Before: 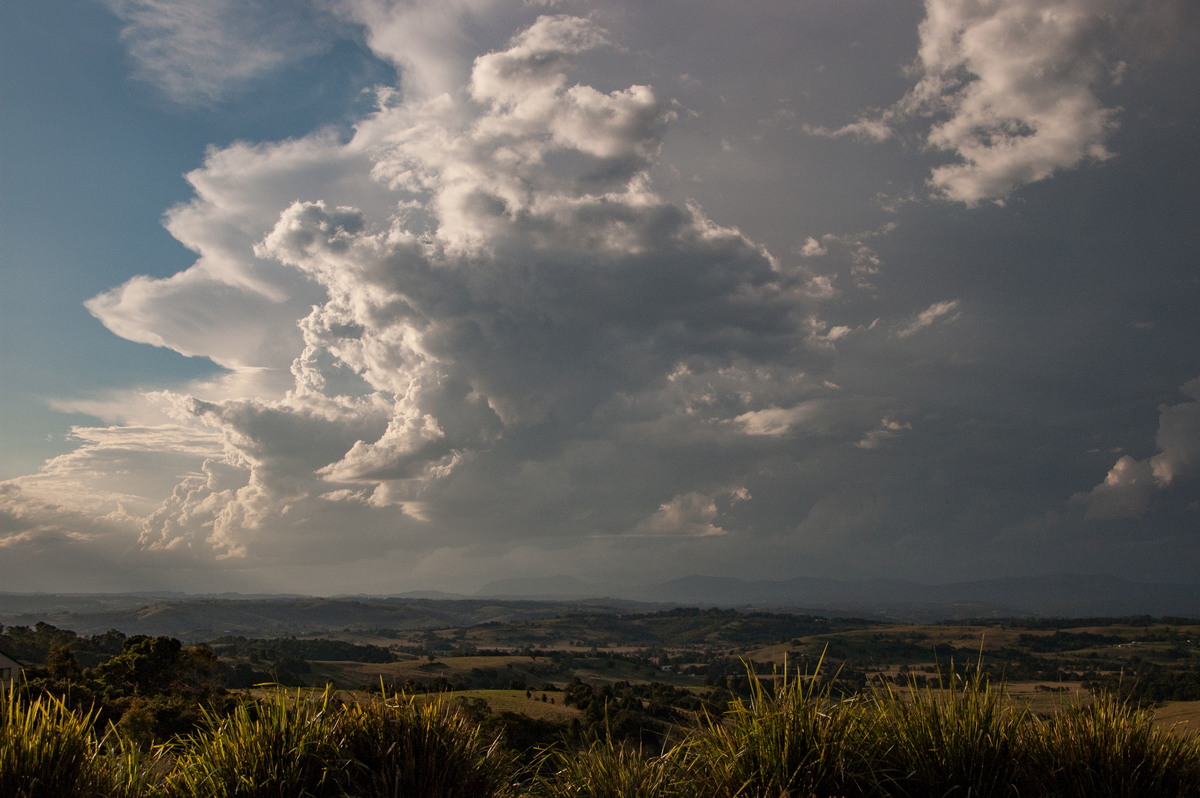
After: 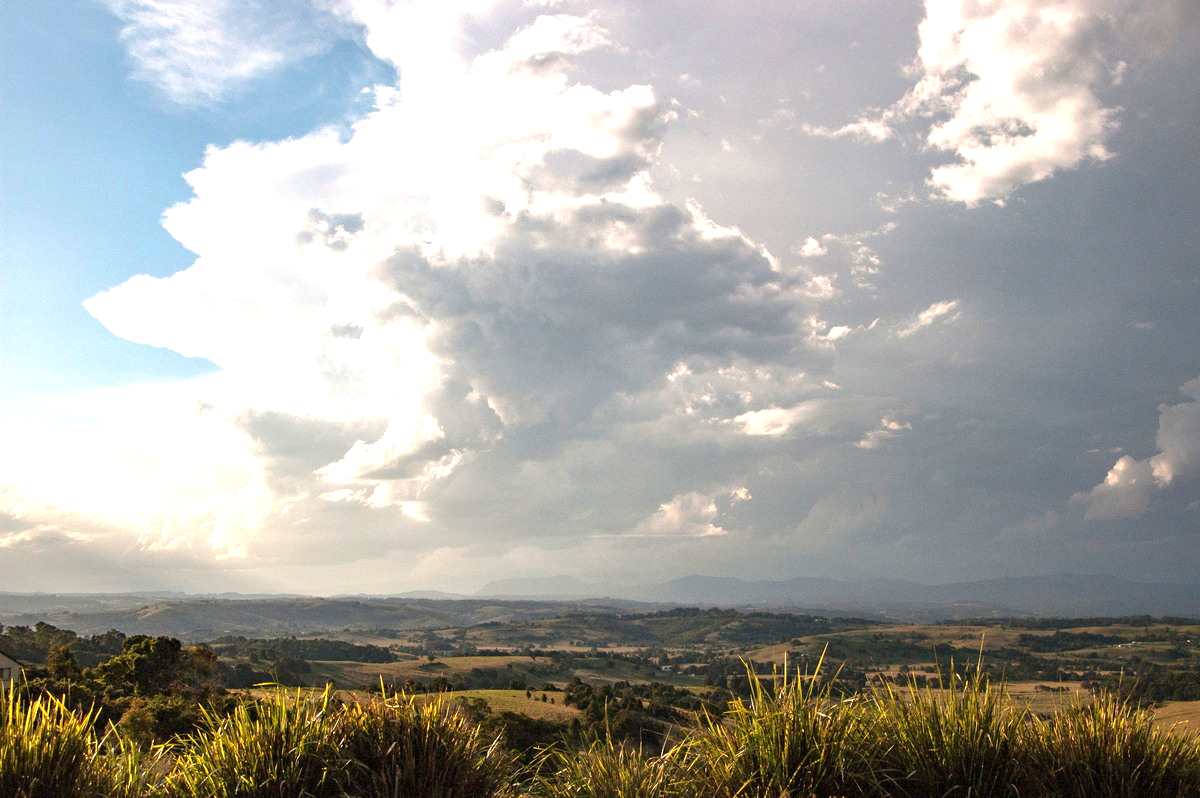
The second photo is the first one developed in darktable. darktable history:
tone equalizer: on, module defaults
exposure: black level correction 0, exposure 1.9 EV, compensate highlight preservation false
